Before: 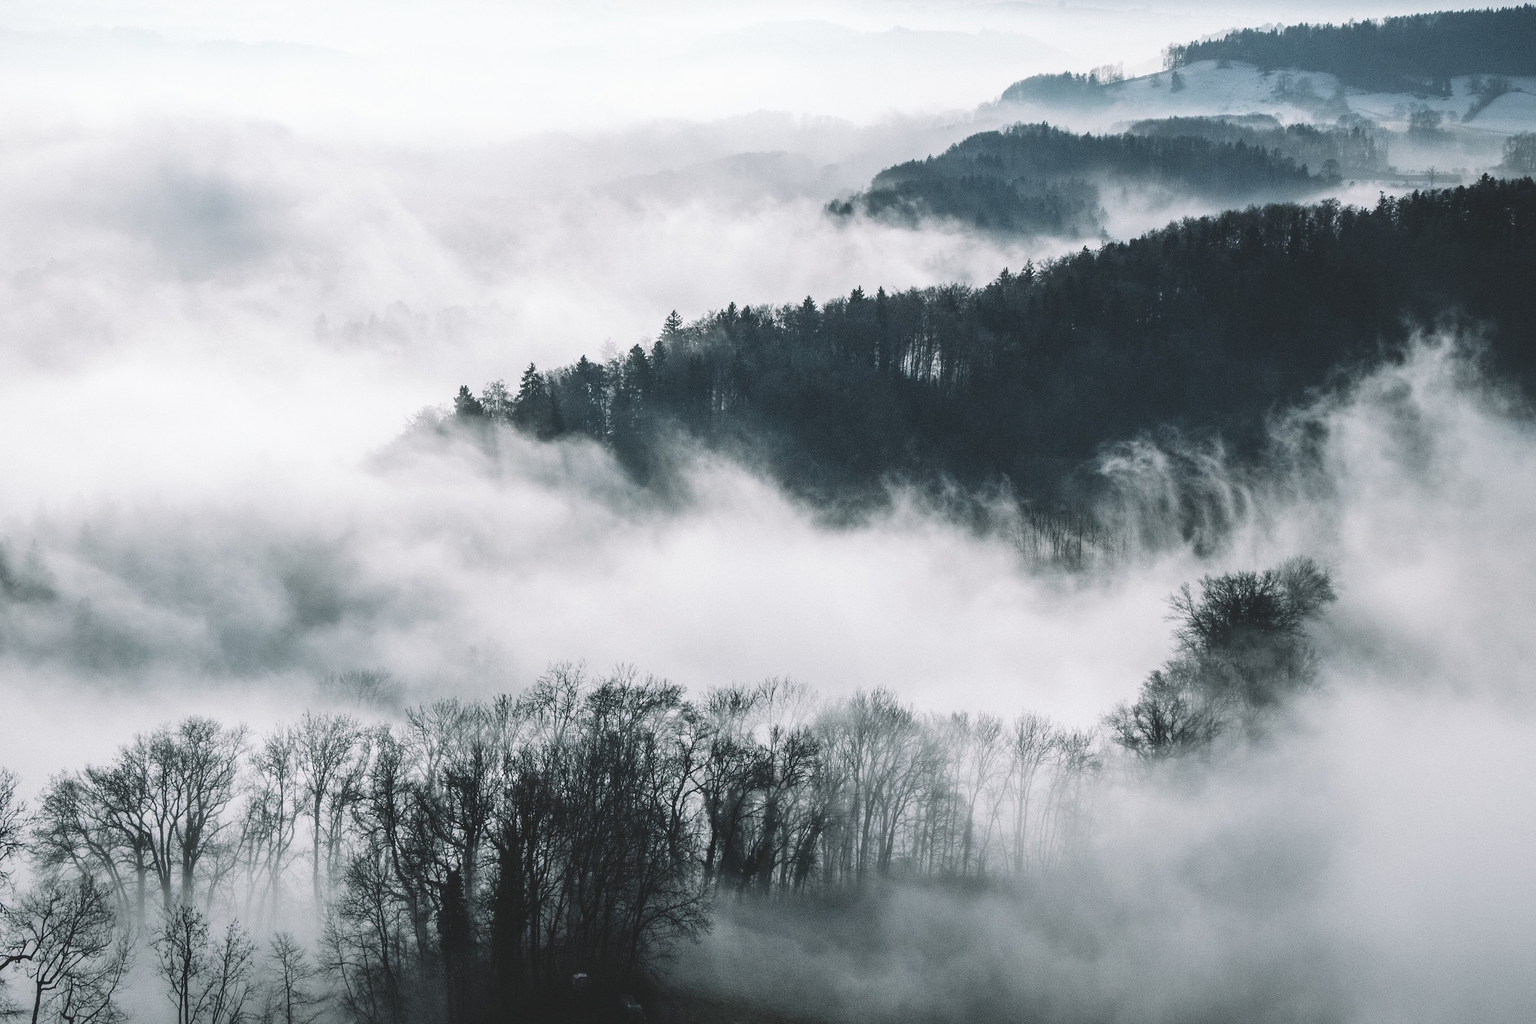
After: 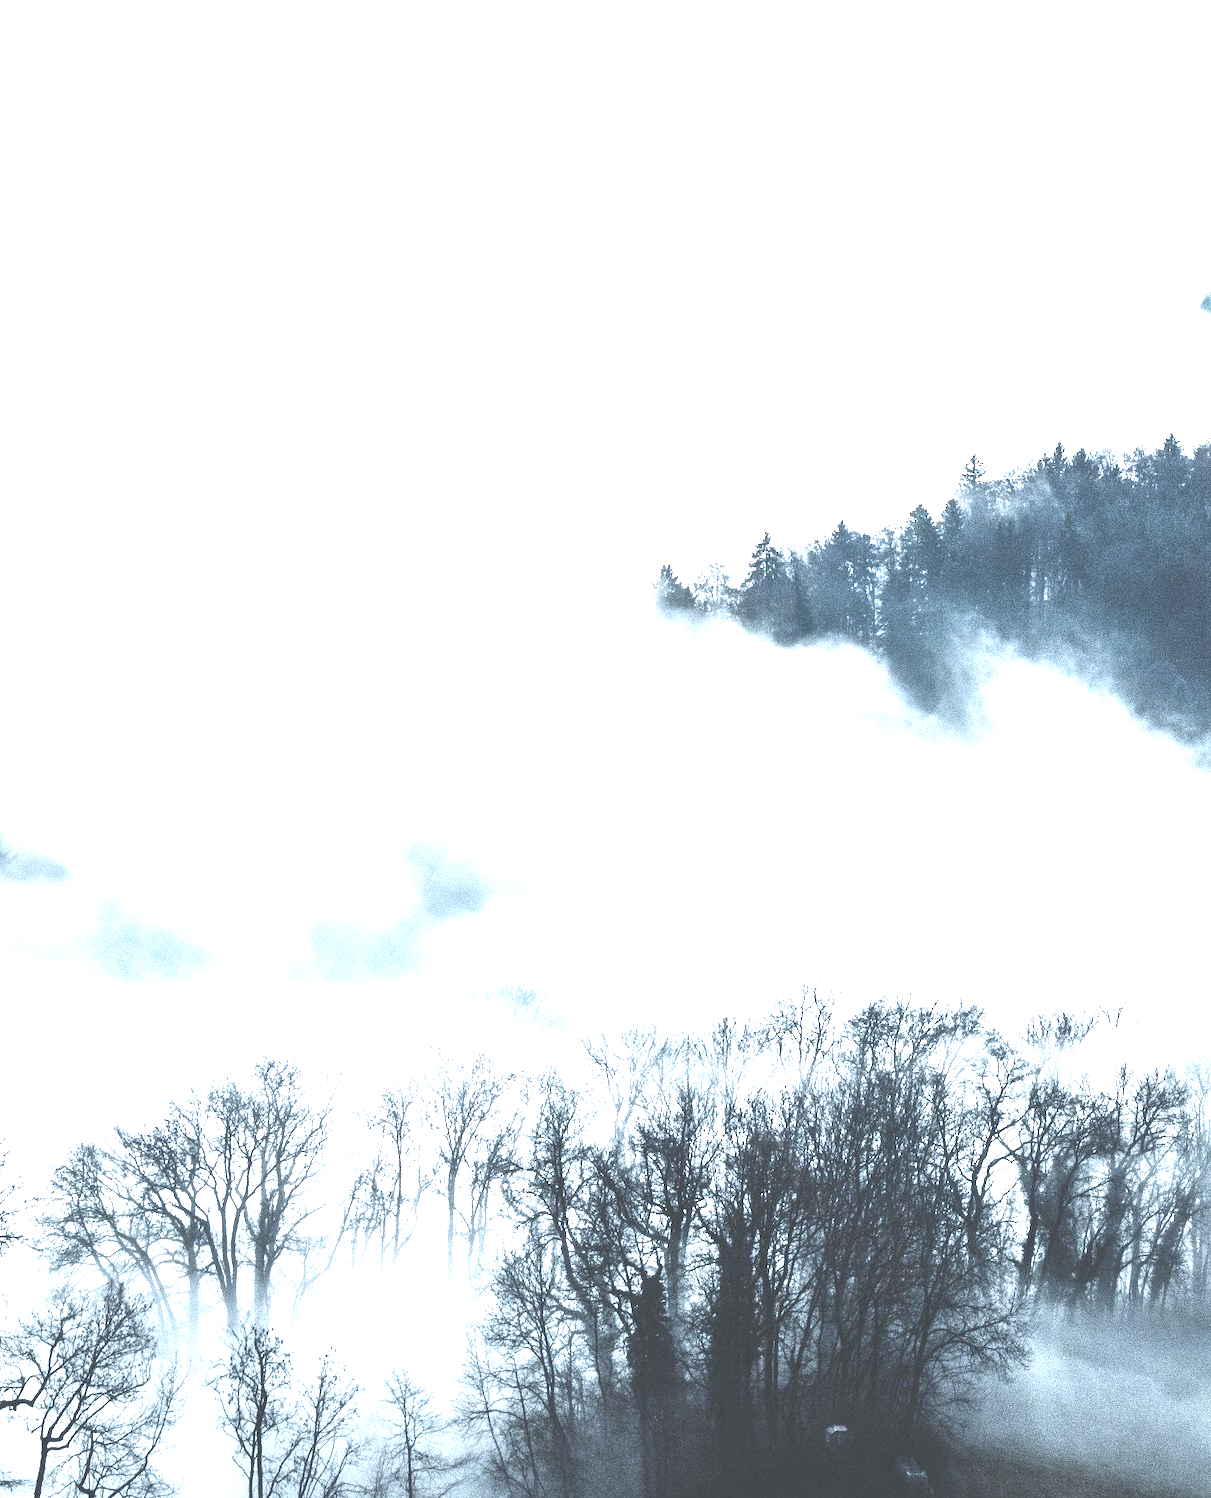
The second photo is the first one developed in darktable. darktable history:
crop: left 0.587%, right 45.588%, bottom 0.086%
exposure: exposure 2 EV, compensate exposure bias true, compensate highlight preservation false
white balance: red 0.954, blue 1.079
